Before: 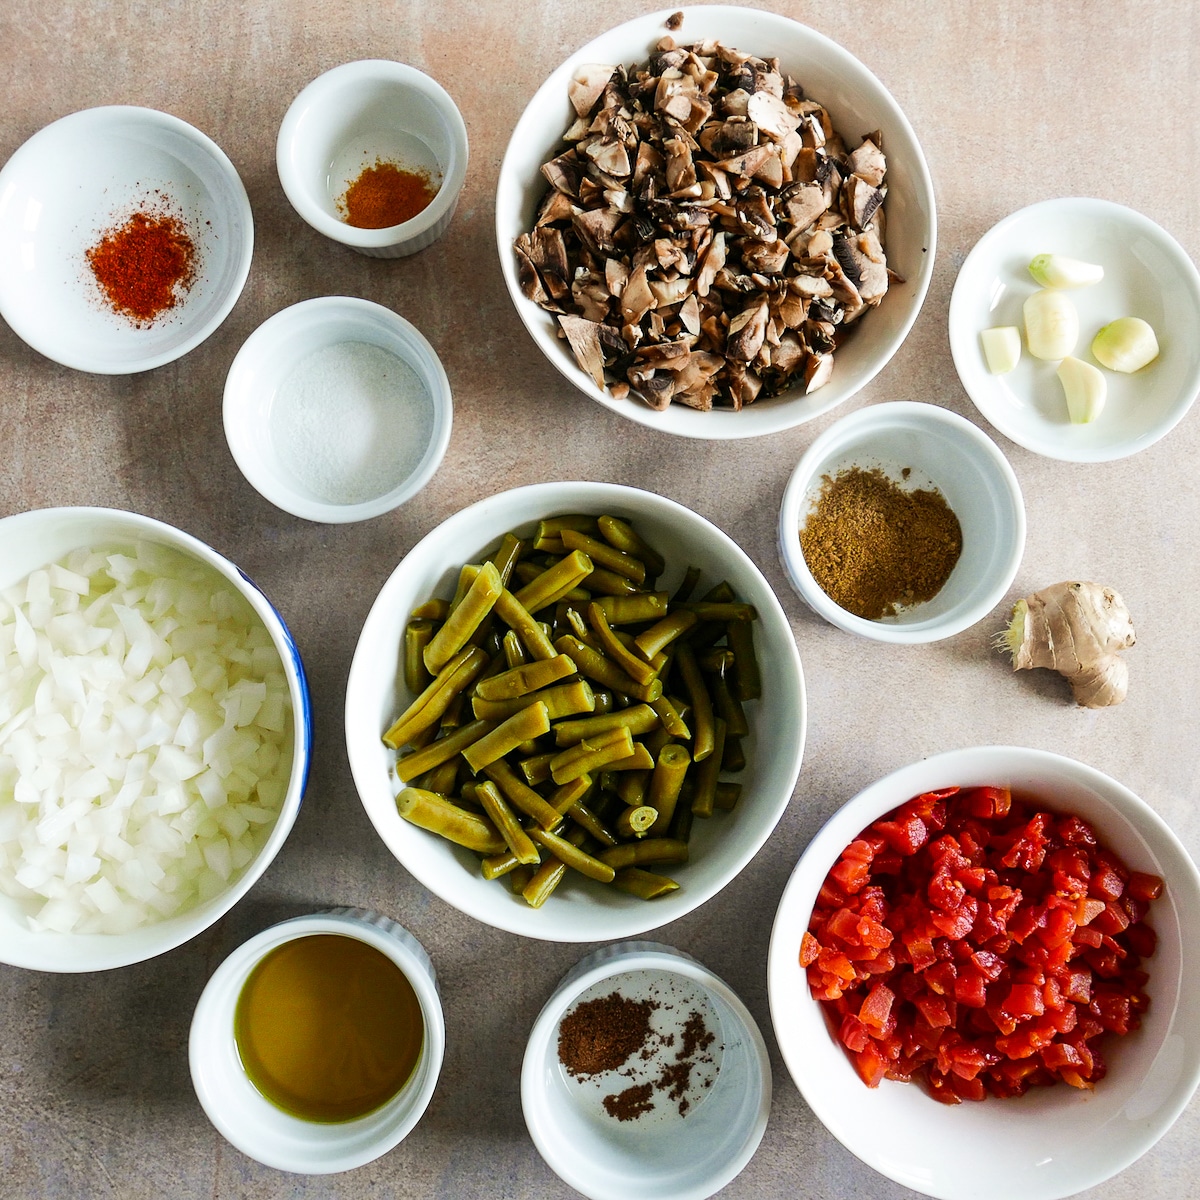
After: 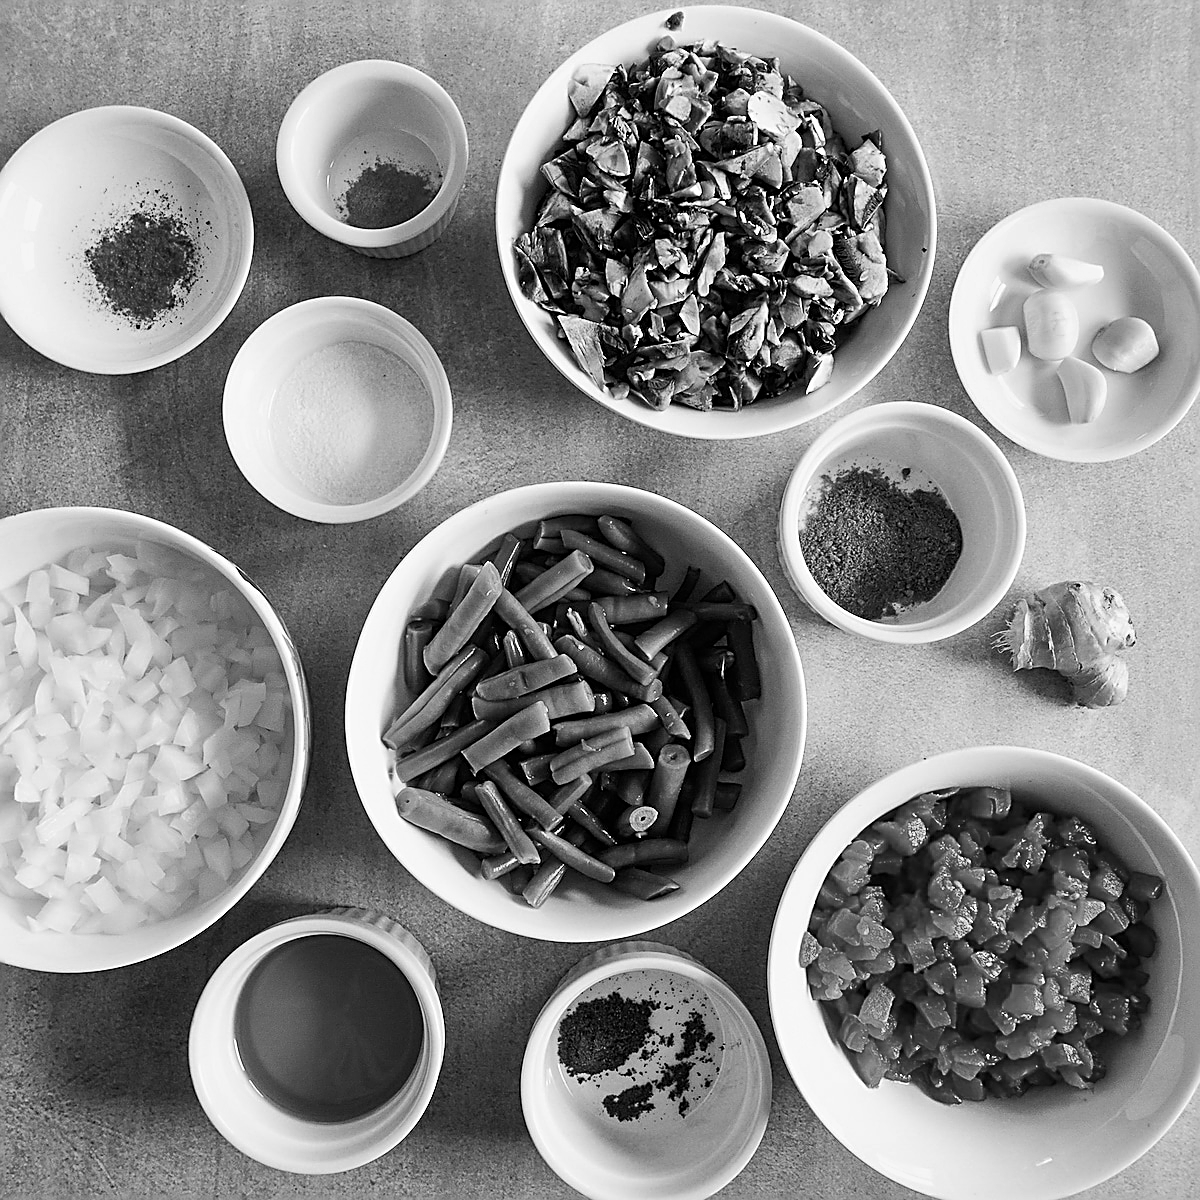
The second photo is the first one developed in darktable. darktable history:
shadows and highlights: shadows 58.78, soften with gaussian
sharpen: amount 0.9
color calibration: output gray [0.31, 0.36, 0.33, 0], illuminant same as pipeline (D50), adaptation XYZ, x 0.346, y 0.358, temperature 5007.26 K, saturation algorithm version 1 (2020)
